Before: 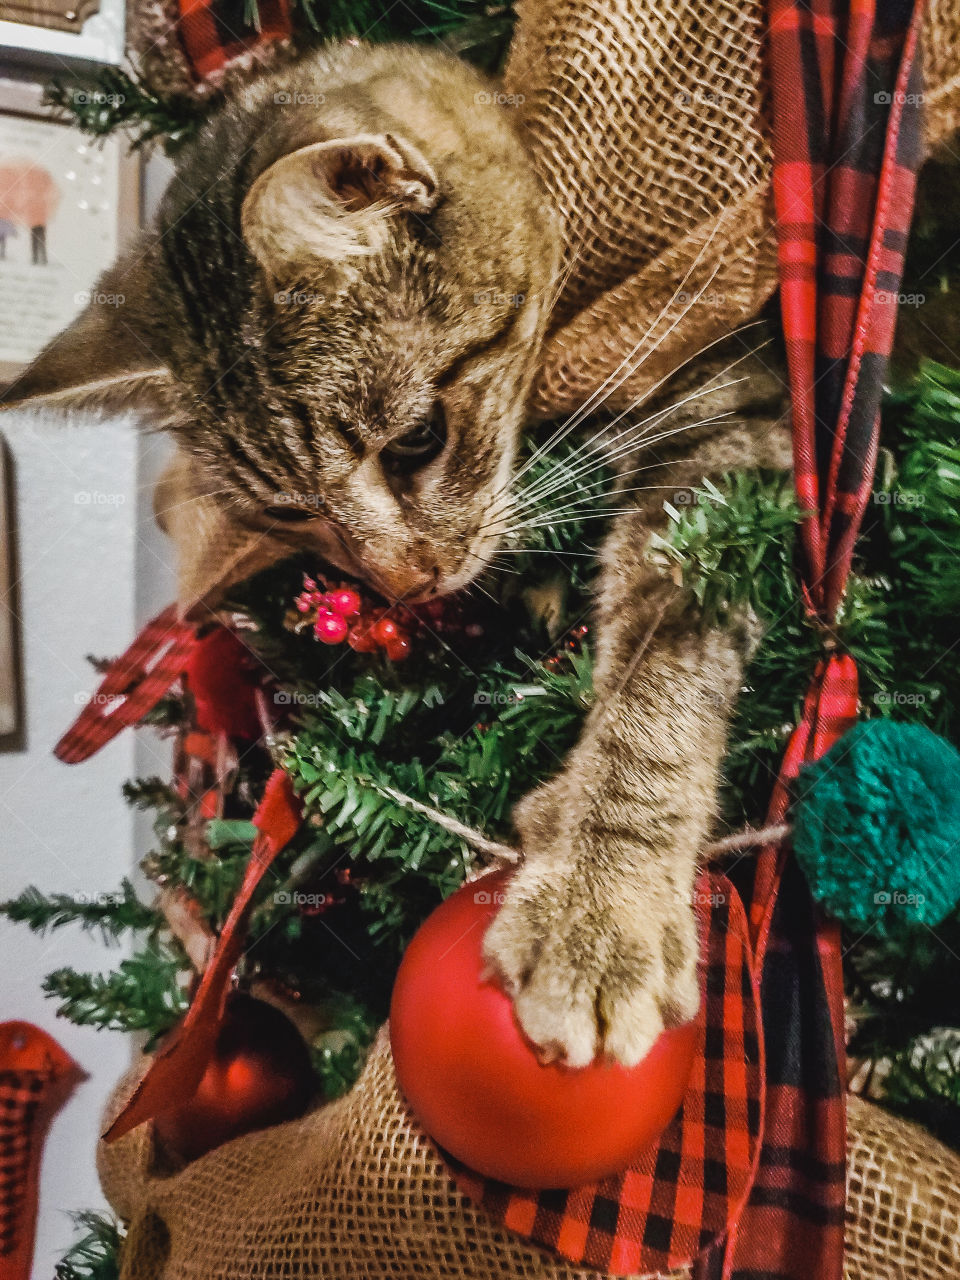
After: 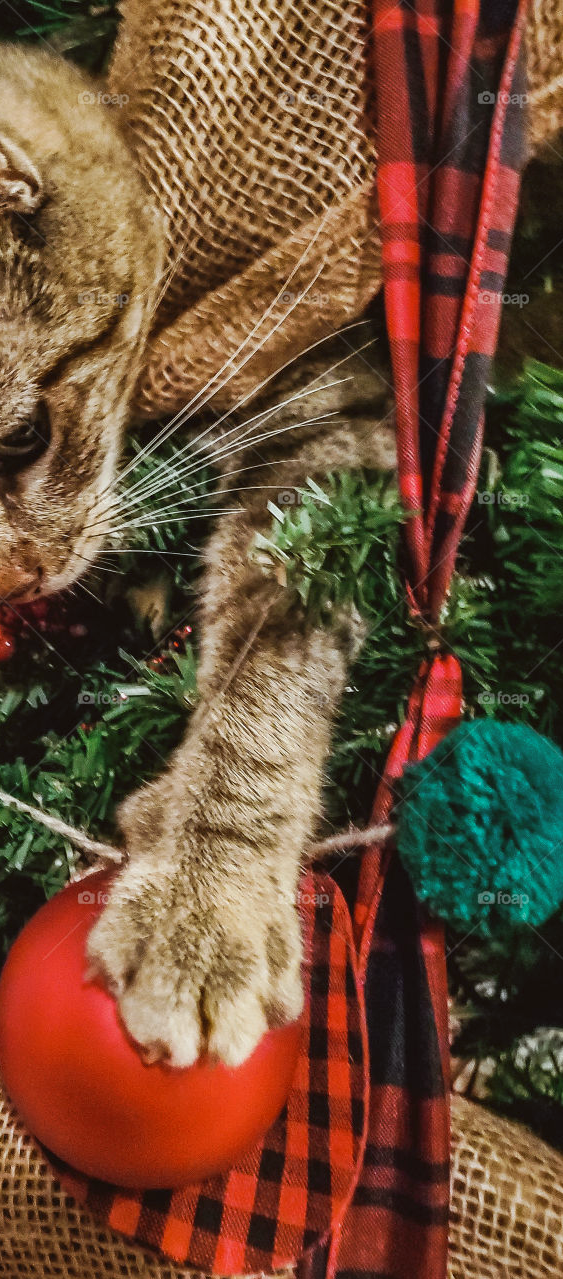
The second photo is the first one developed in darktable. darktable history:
color correction: highlights a* -2.75, highlights b* -1.92, shadows a* 2.43, shadows b* 2.66
crop: left 41.257%
